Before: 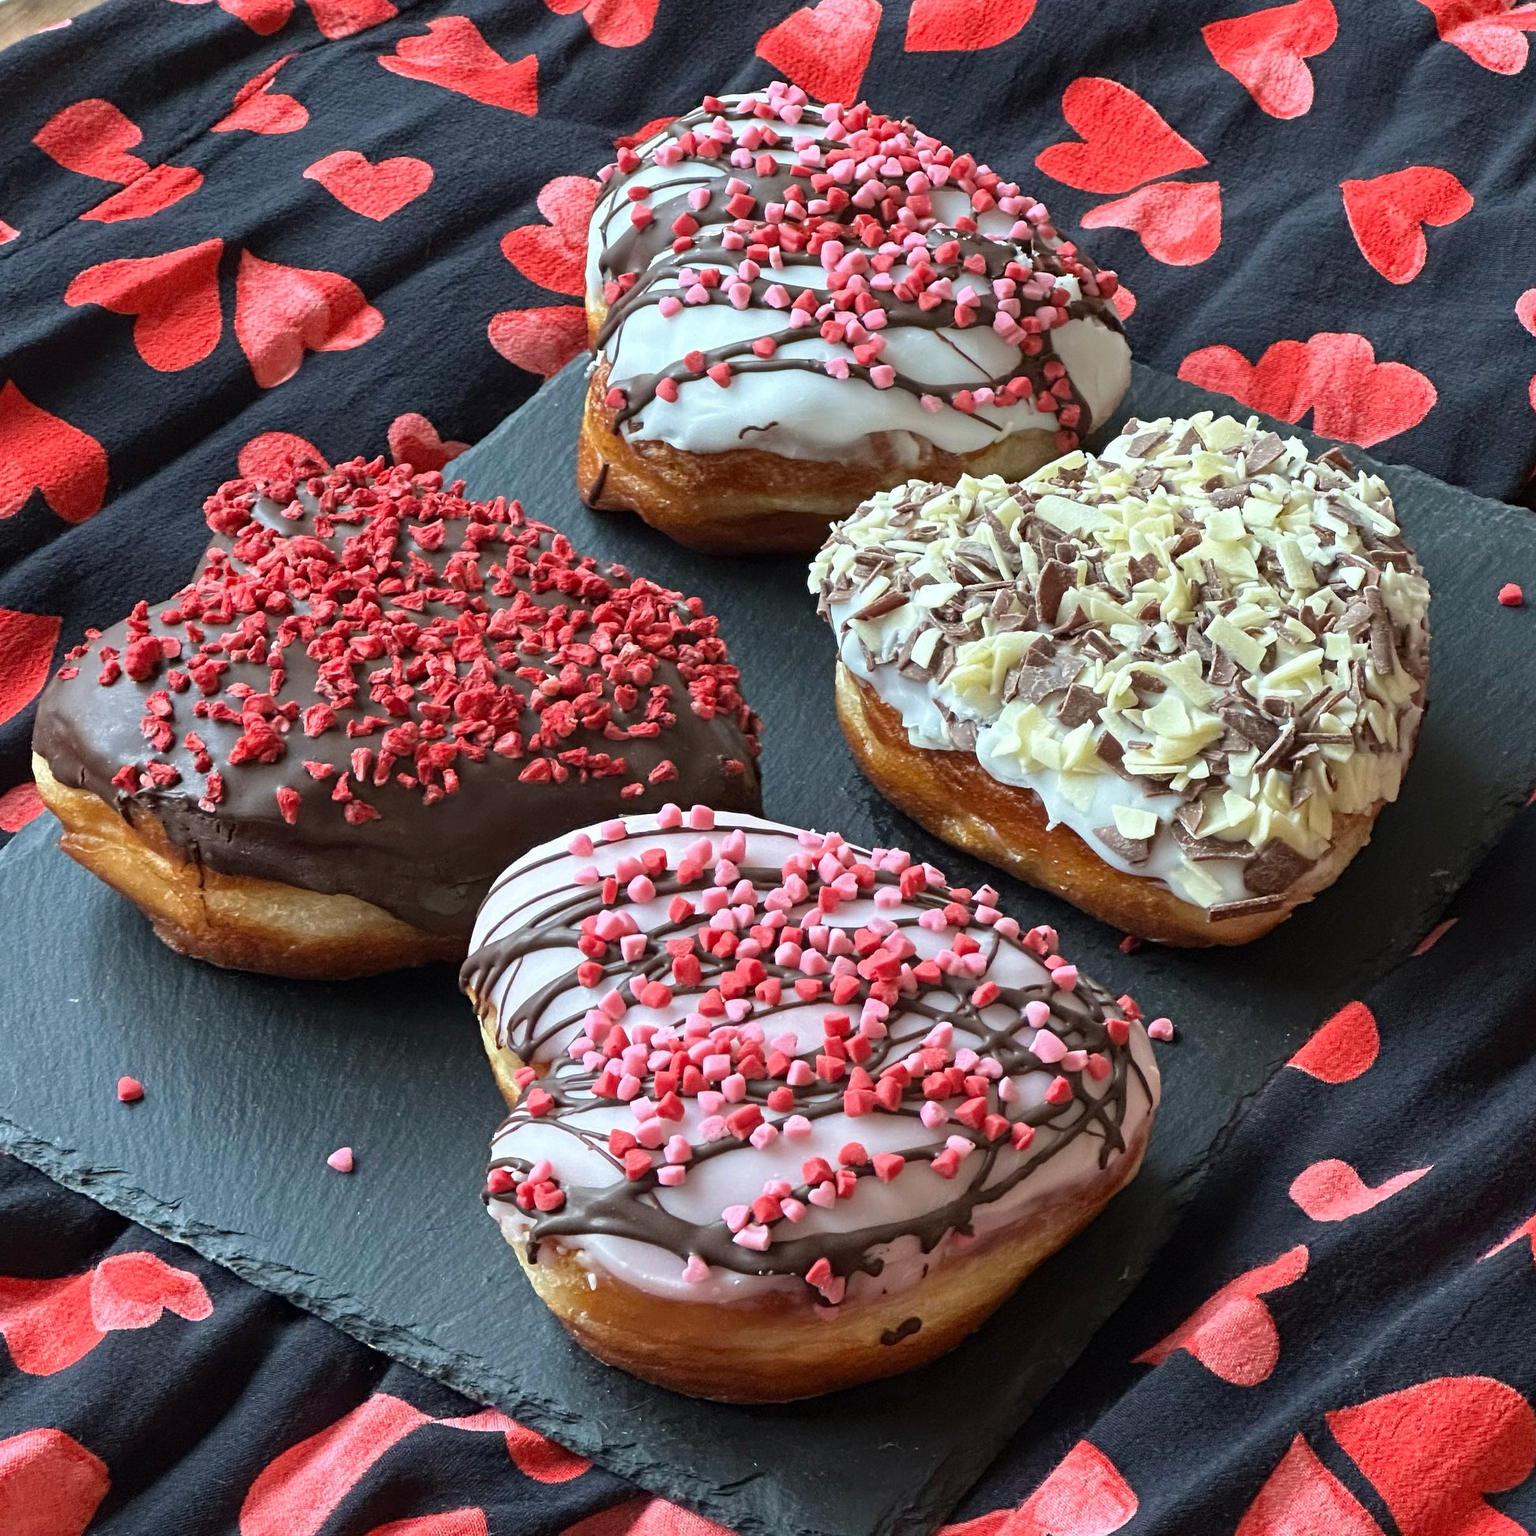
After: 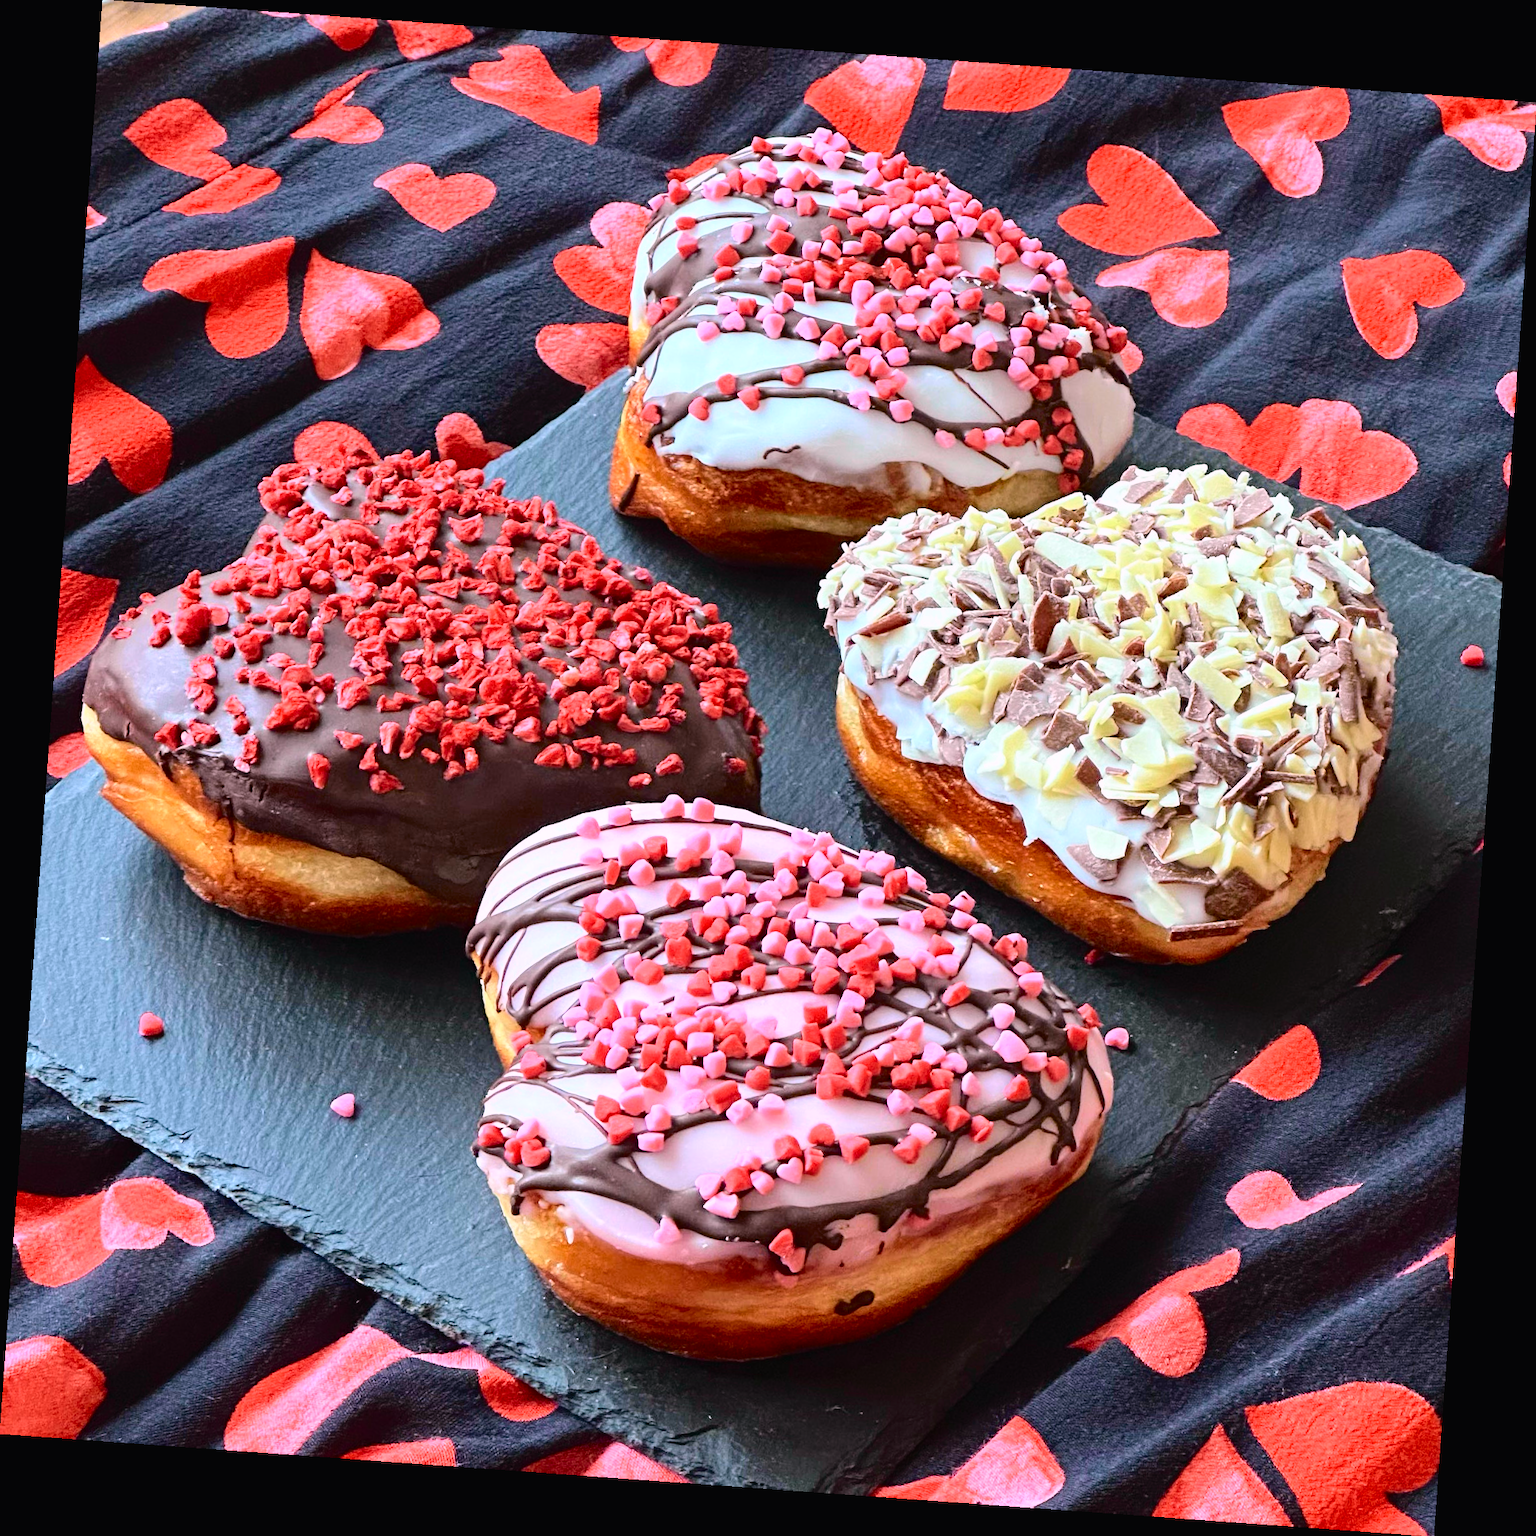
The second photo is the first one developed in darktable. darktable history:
tone curve: curves: ch0 [(0, 0.014) (0.12, 0.096) (0.386, 0.49) (0.54, 0.684) (0.751, 0.855) (0.89, 0.943) (0.998, 0.989)]; ch1 [(0, 0) (0.133, 0.099) (0.437, 0.41) (0.5, 0.5) (0.517, 0.536) (0.548, 0.575) (0.582, 0.639) (0.627, 0.692) (0.836, 0.868) (1, 1)]; ch2 [(0, 0) (0.374, 0.341) (0.456, 0.443) (0.478, 0.49) (0.501, 0.5) (0.528, 0.538) (0.55, 0.6) (0.572, 0.633) (0.702, 0.775) (1, 1)], color space Lab, independent channels, preserve colors none
white balance: red 1.05, blue 1.072
rotate and perspective: rotation 4.1°, automatic cropping off
